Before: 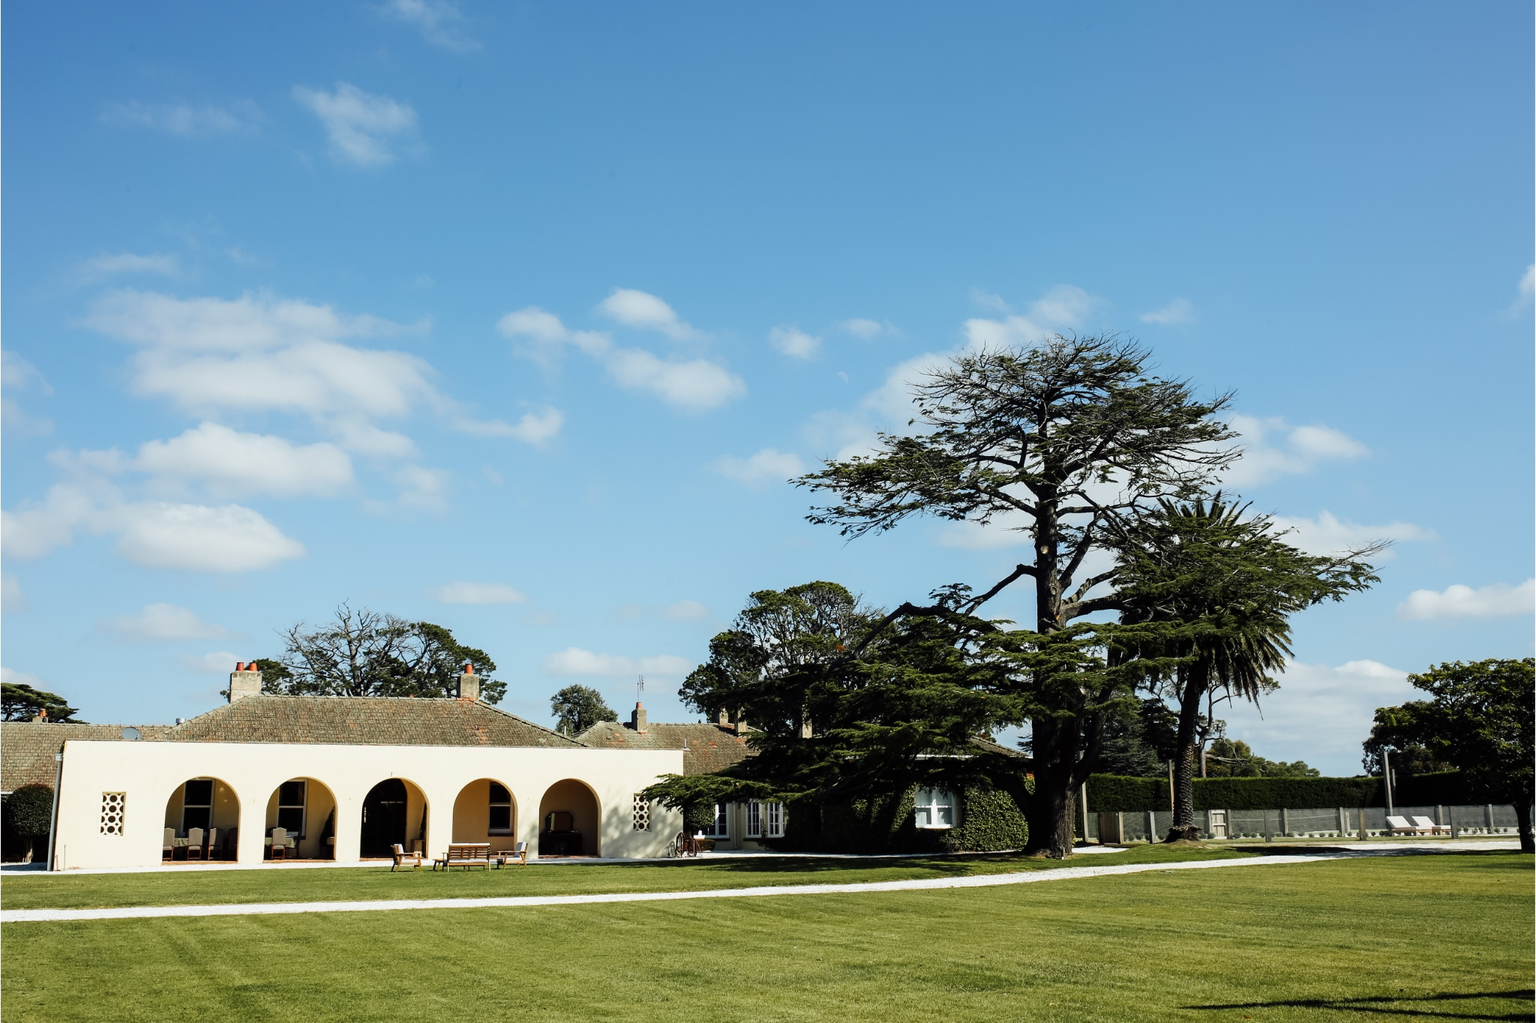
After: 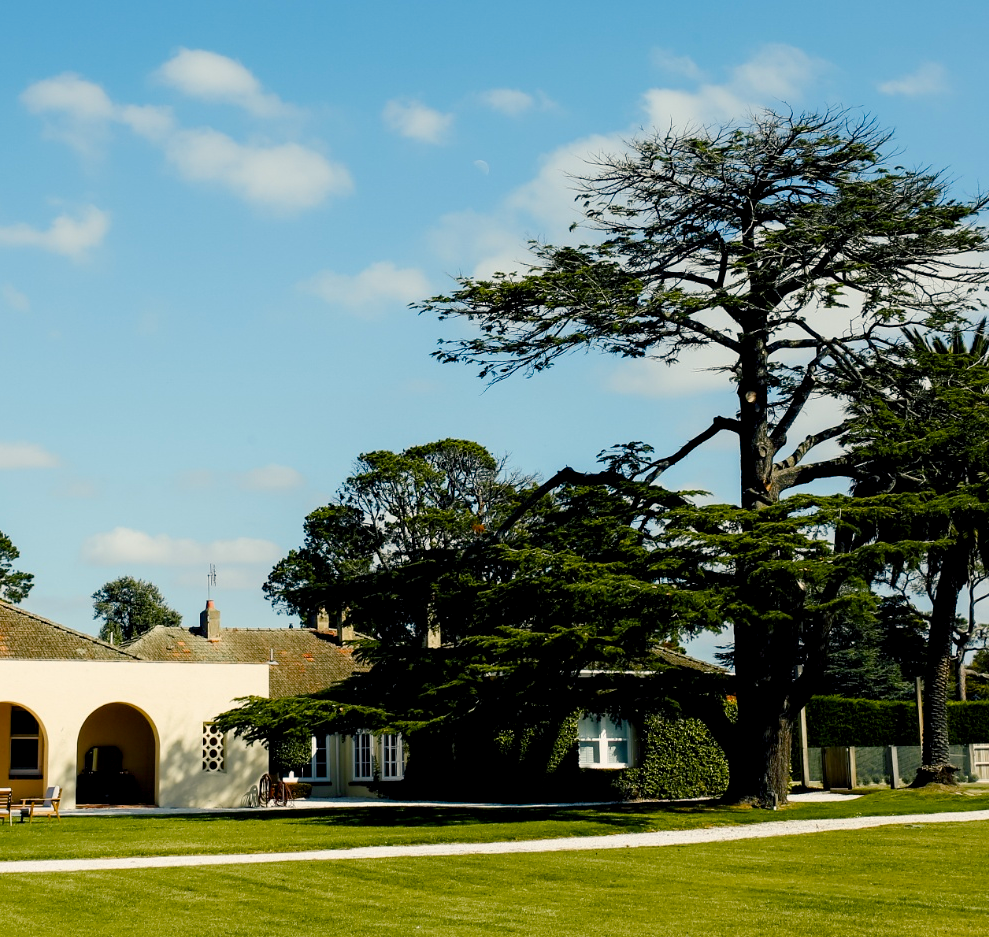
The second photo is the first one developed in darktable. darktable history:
crop: left 31.379%, top 24.658%, right 20.326%, bottom 6.628%
color balance rgb: shadows lift › chroma 3%, shadows lift › hue 240.84°, highlights gain › chroma 3%, highlights gain › hue 73.2°, global offset › luminance -0.5%, perceptual saturation grading › global saturation 20%, perceptual saturation grading › highlights -25%, perceptual saturation grading › shadows 50%, global vibrance 25.26%
